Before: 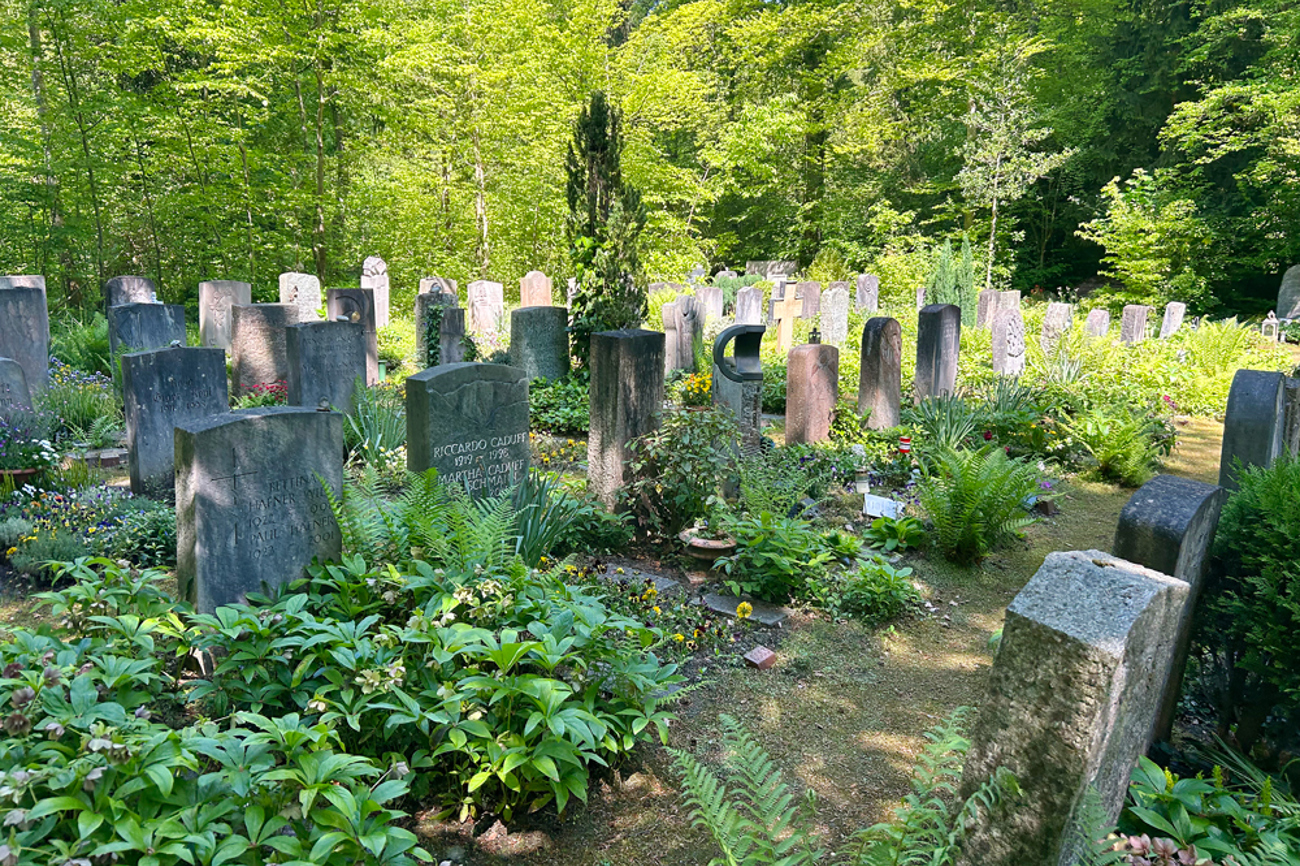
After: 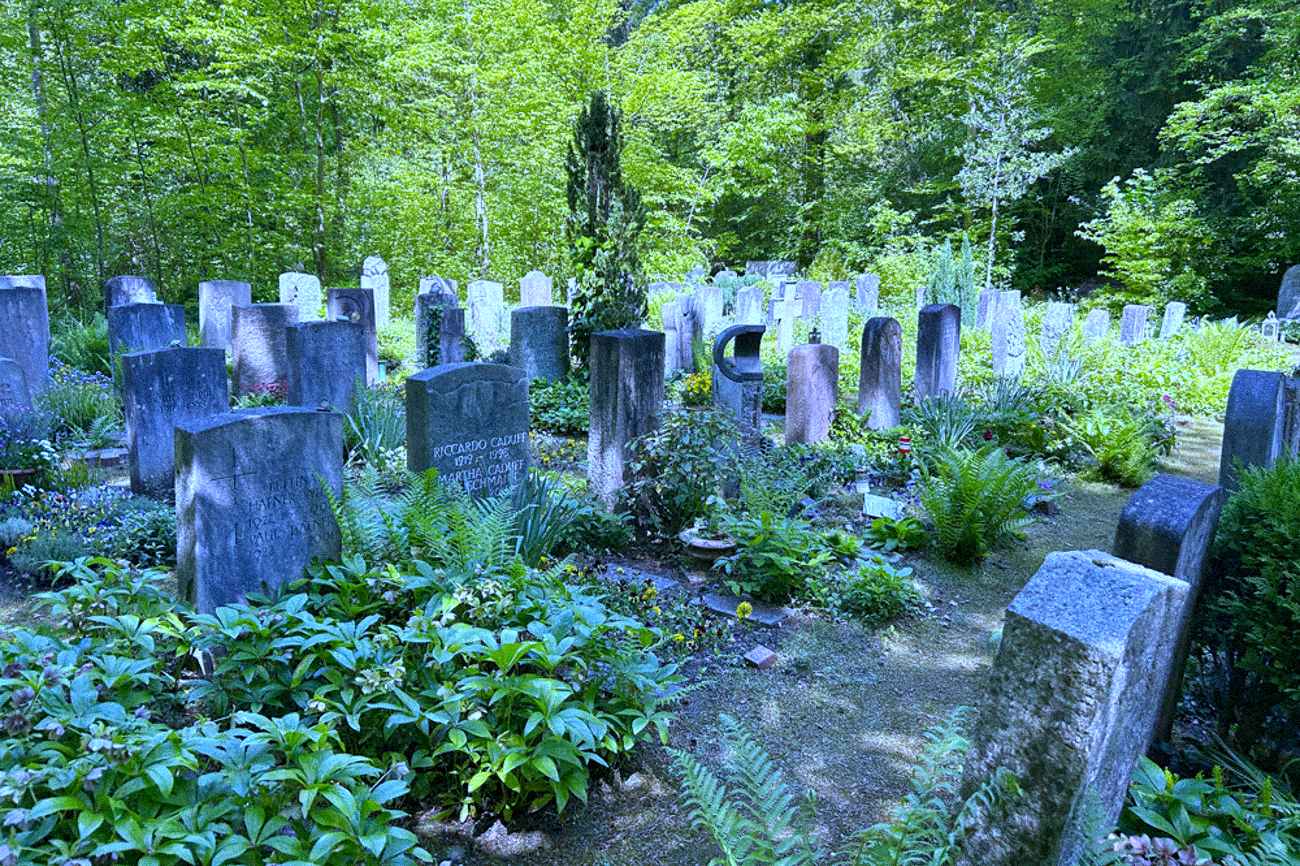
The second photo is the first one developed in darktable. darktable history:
local contrast: highlights 100%, shadows 100%, detail 120%, midtone range 0.2
grain: coarseness 9.38 ISO, strength 34.99%, mid-tones bias 0%
white balance: red 0.766, blue 1.537
